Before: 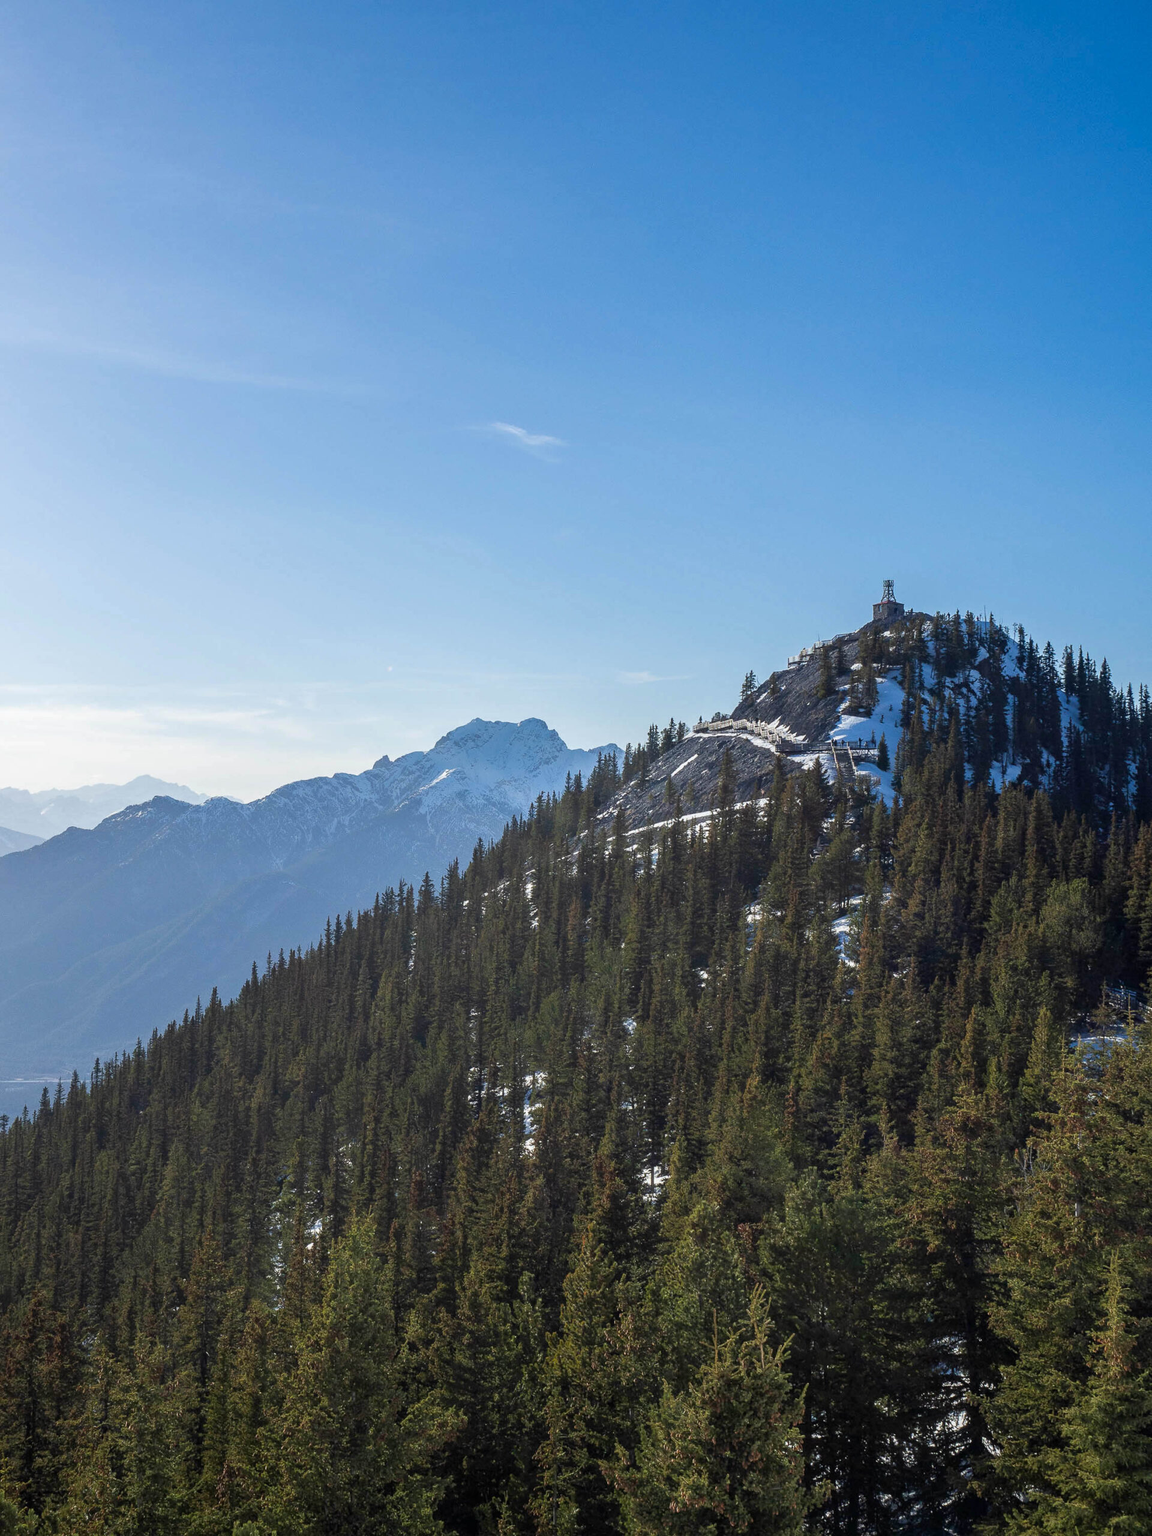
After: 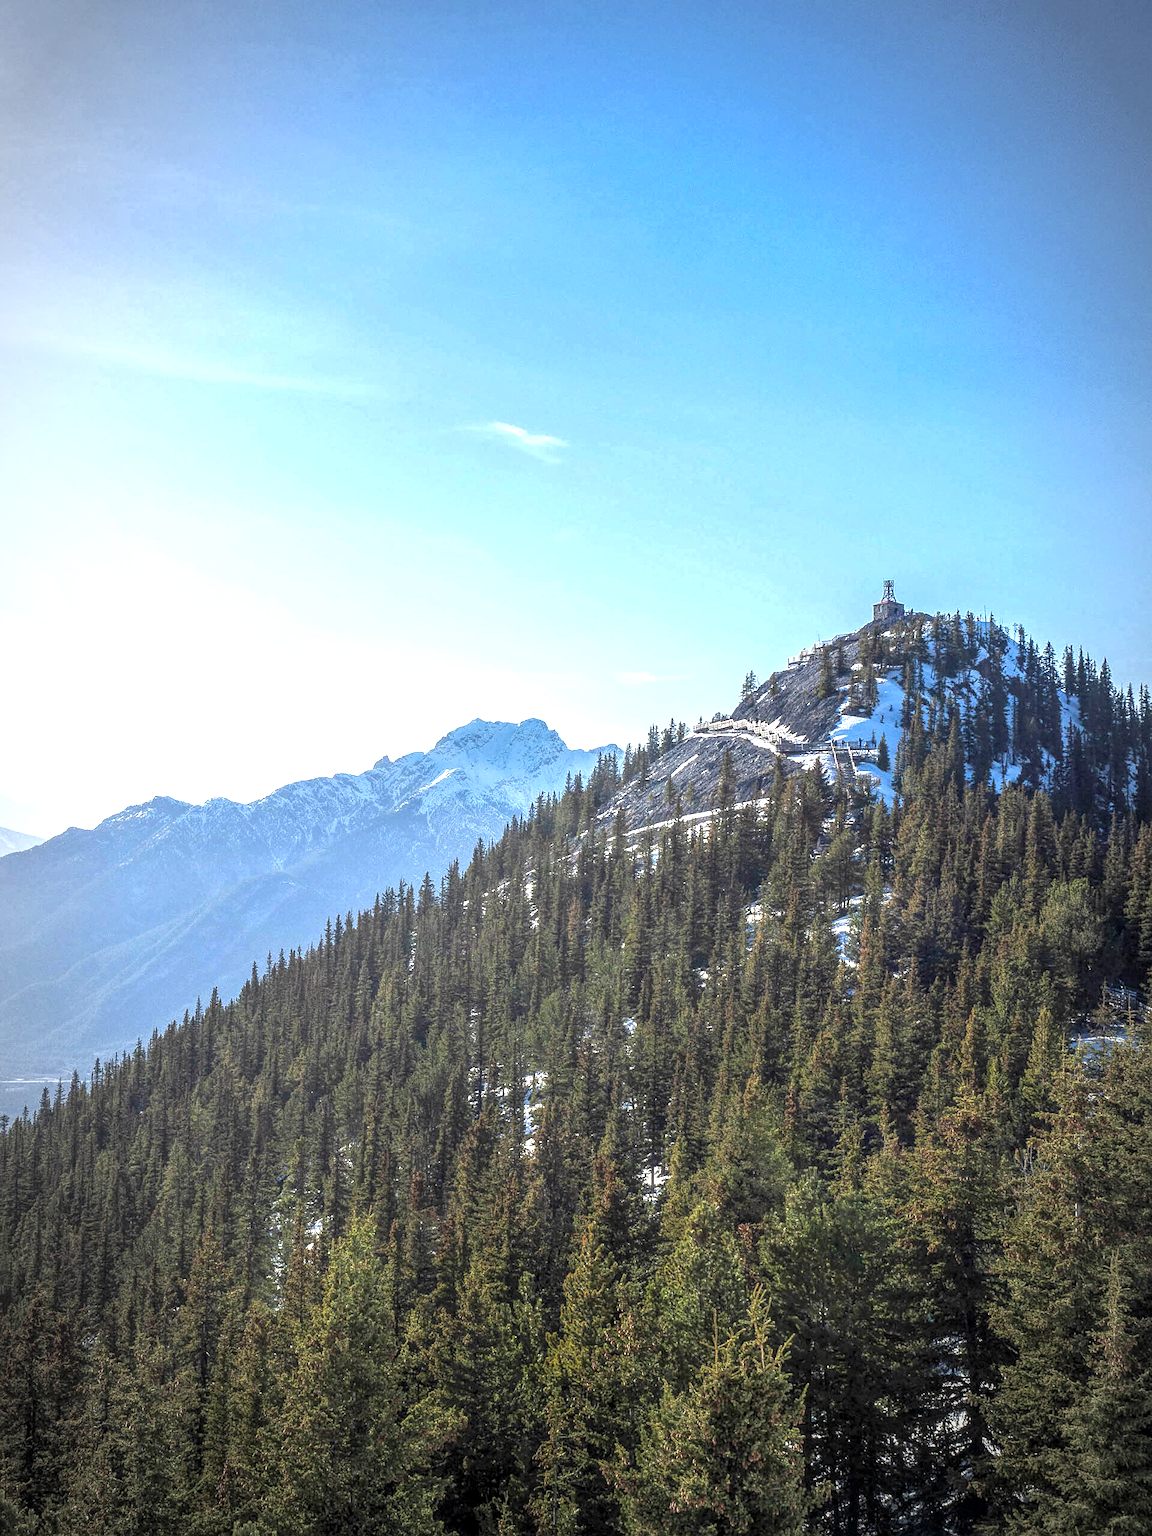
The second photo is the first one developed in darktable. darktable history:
exposure: black level correction 0, exposure 1 EV, compensate exposure bias true, compensate highlight preservation false
sharpen: radius 1.559, amount 0.373, threshold 1.271
local contrast: highlights 74%, shadows 55%, detail 176%, midtone range 0.207
vignetting: automatic ratio true
